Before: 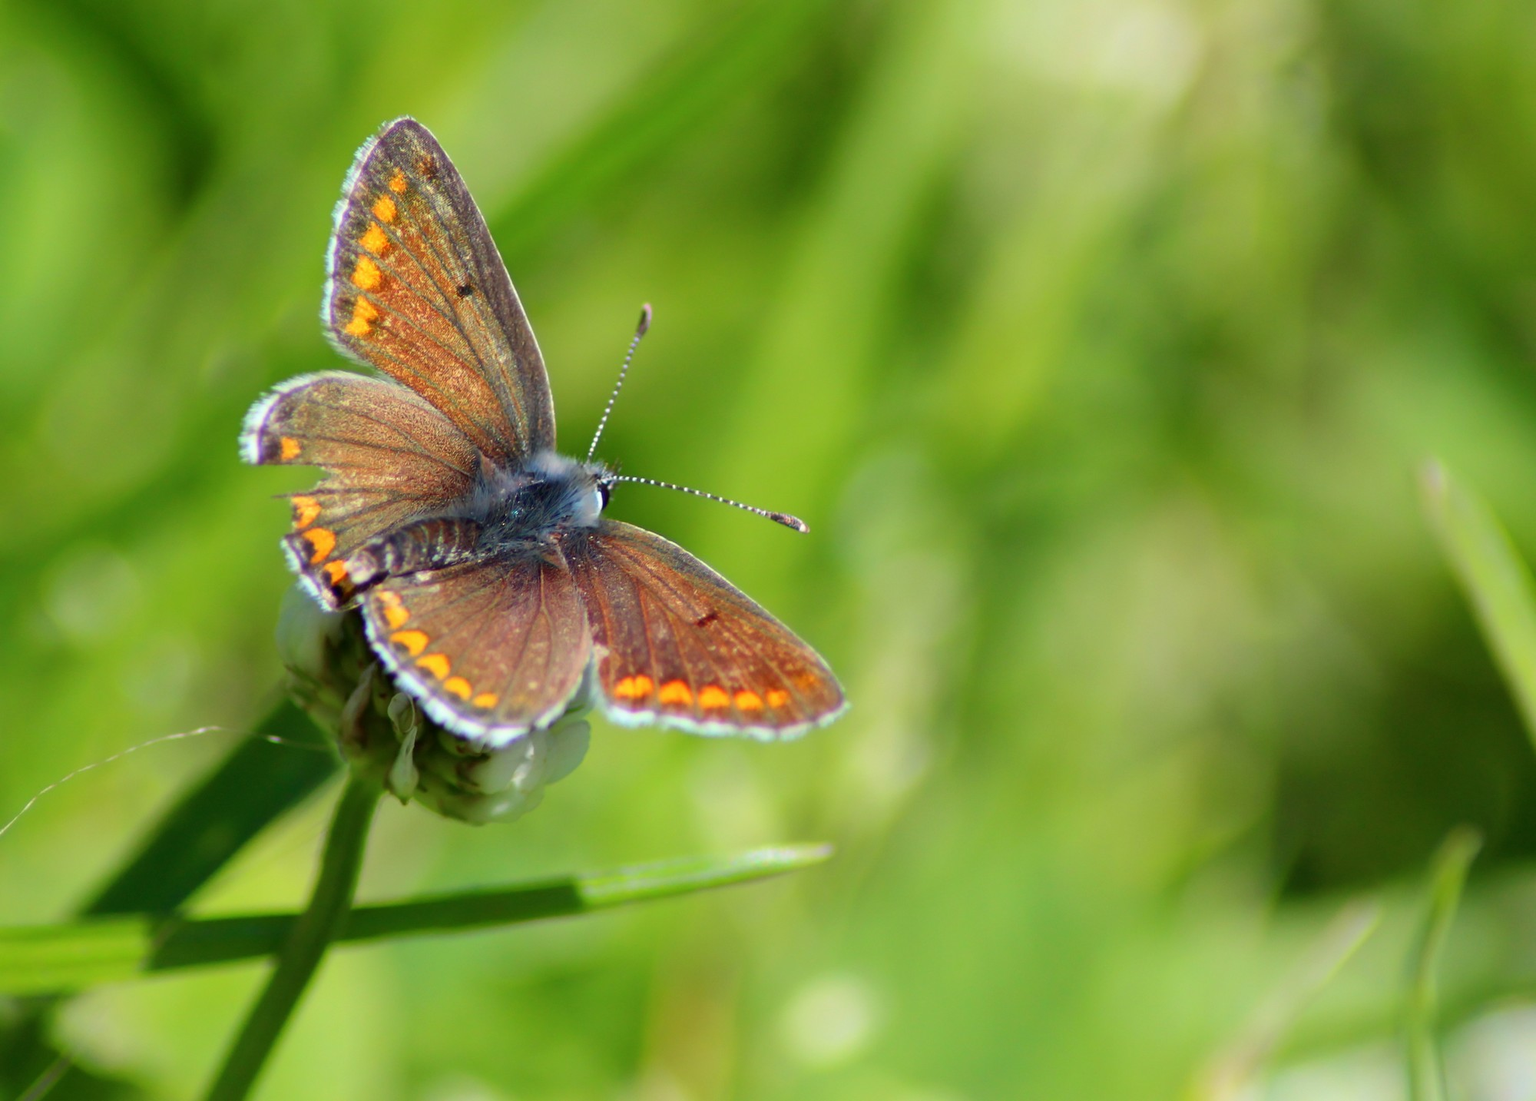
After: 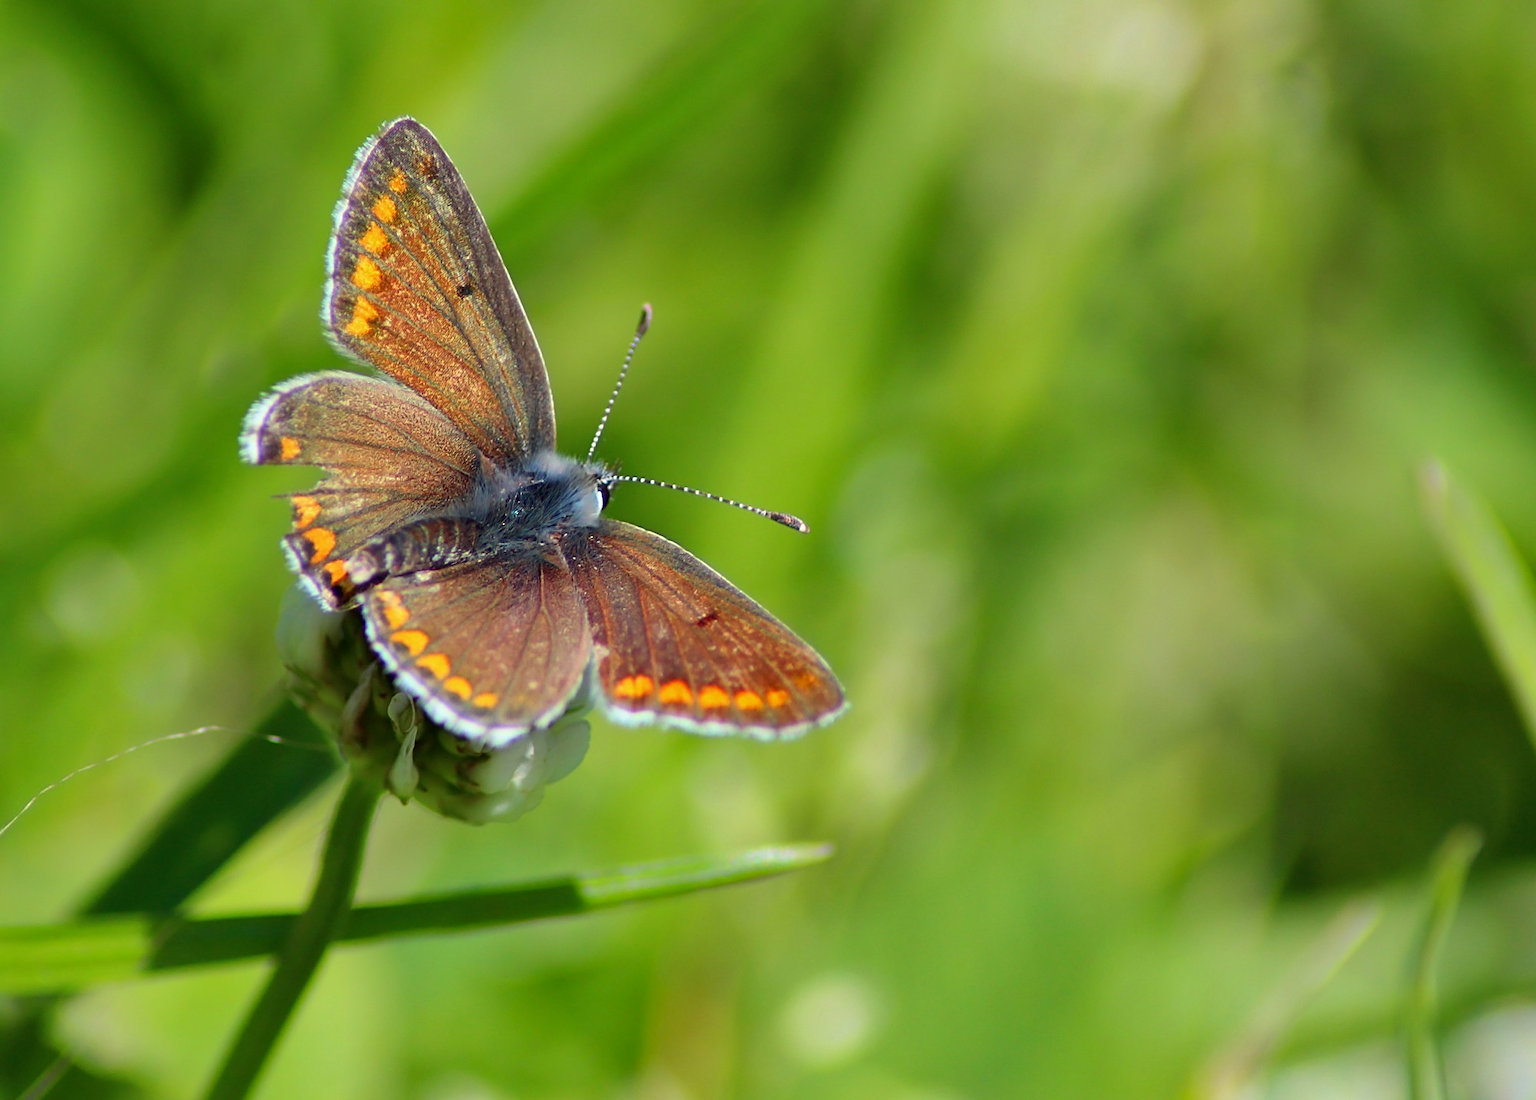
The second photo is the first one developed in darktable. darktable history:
shadows and highlights: shadows 43.71, white point adjustment -1.46, soften with gaussian
sharpen: on, module defaults
